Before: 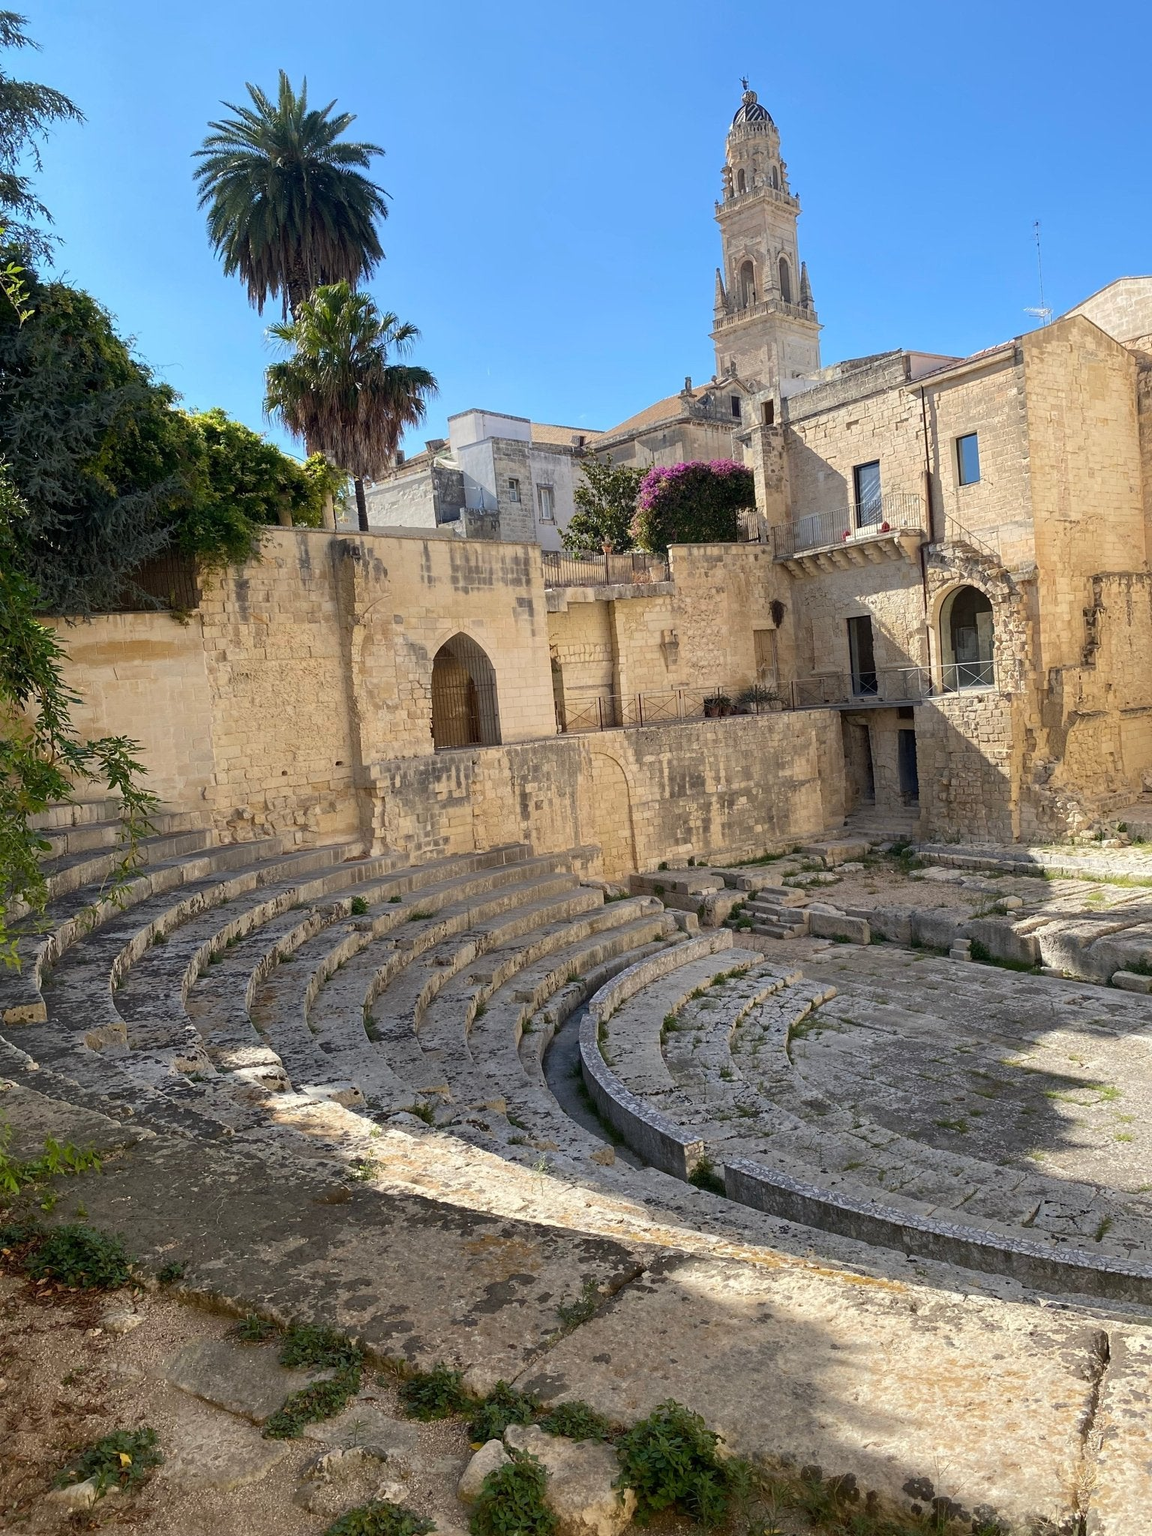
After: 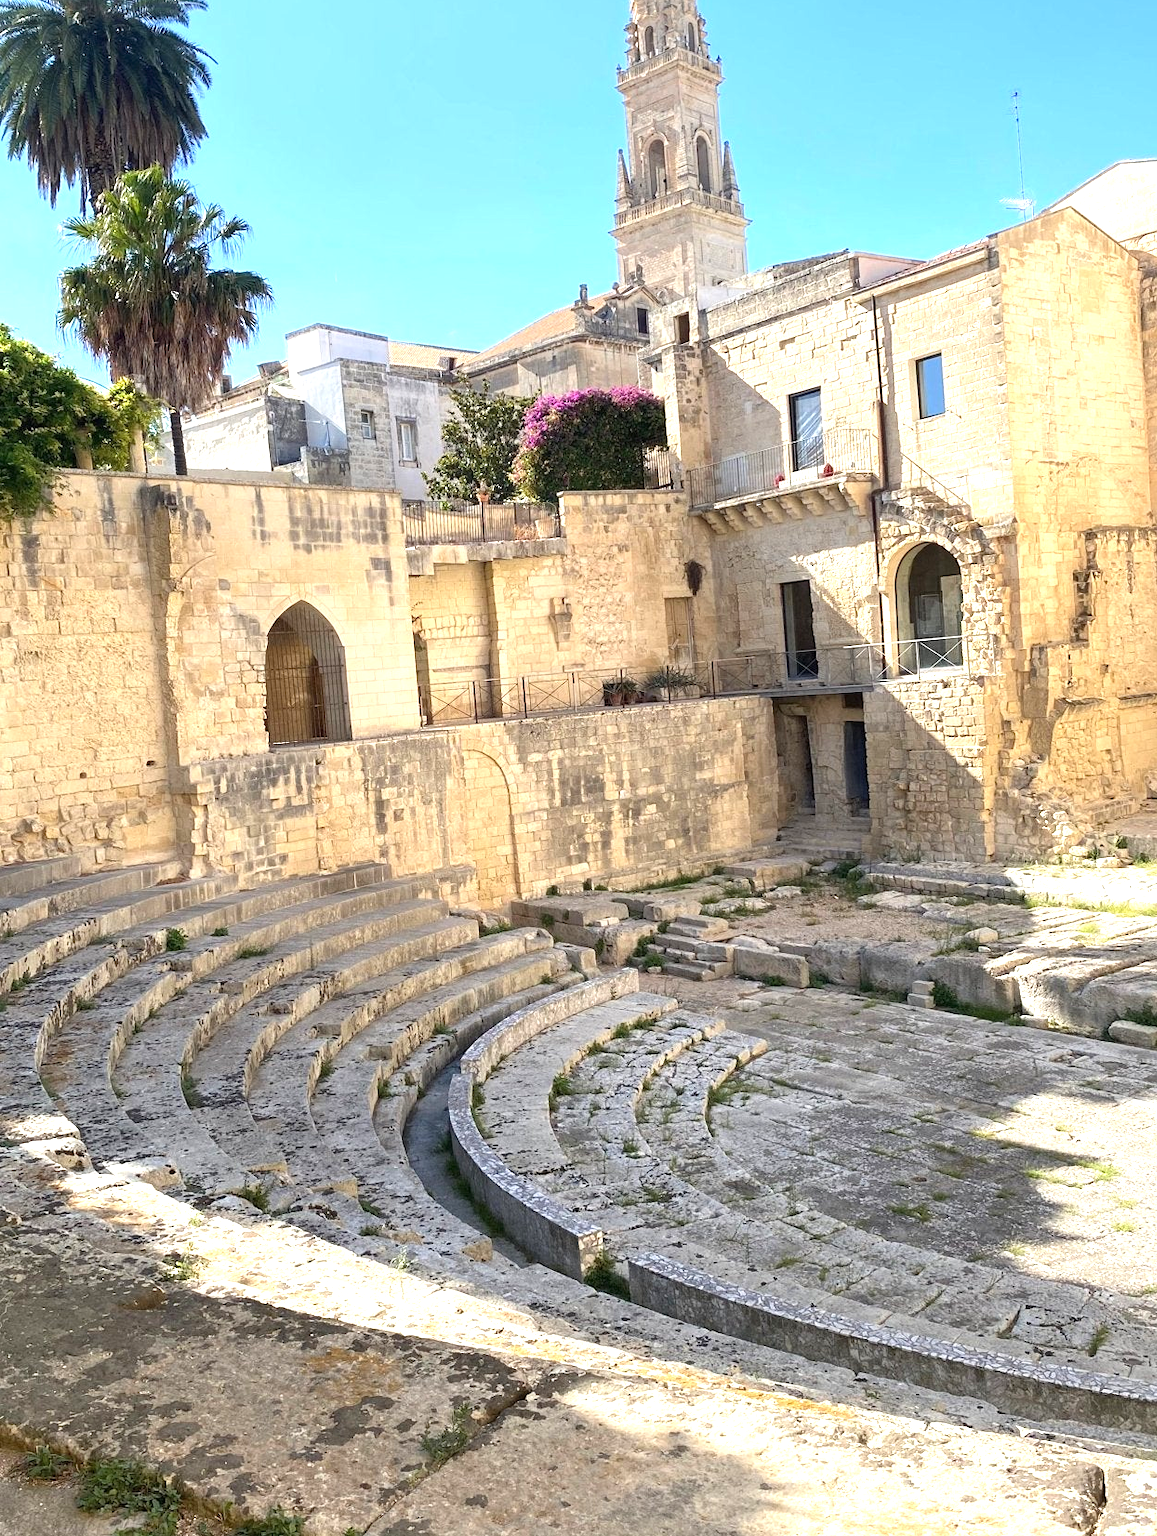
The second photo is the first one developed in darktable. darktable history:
exposure: black level correction 0, exposure 1.001 EV, compensate highlight preservation false
crop: left 18.915%, top 9.639%, right 0.001%, bottom 9.65%
